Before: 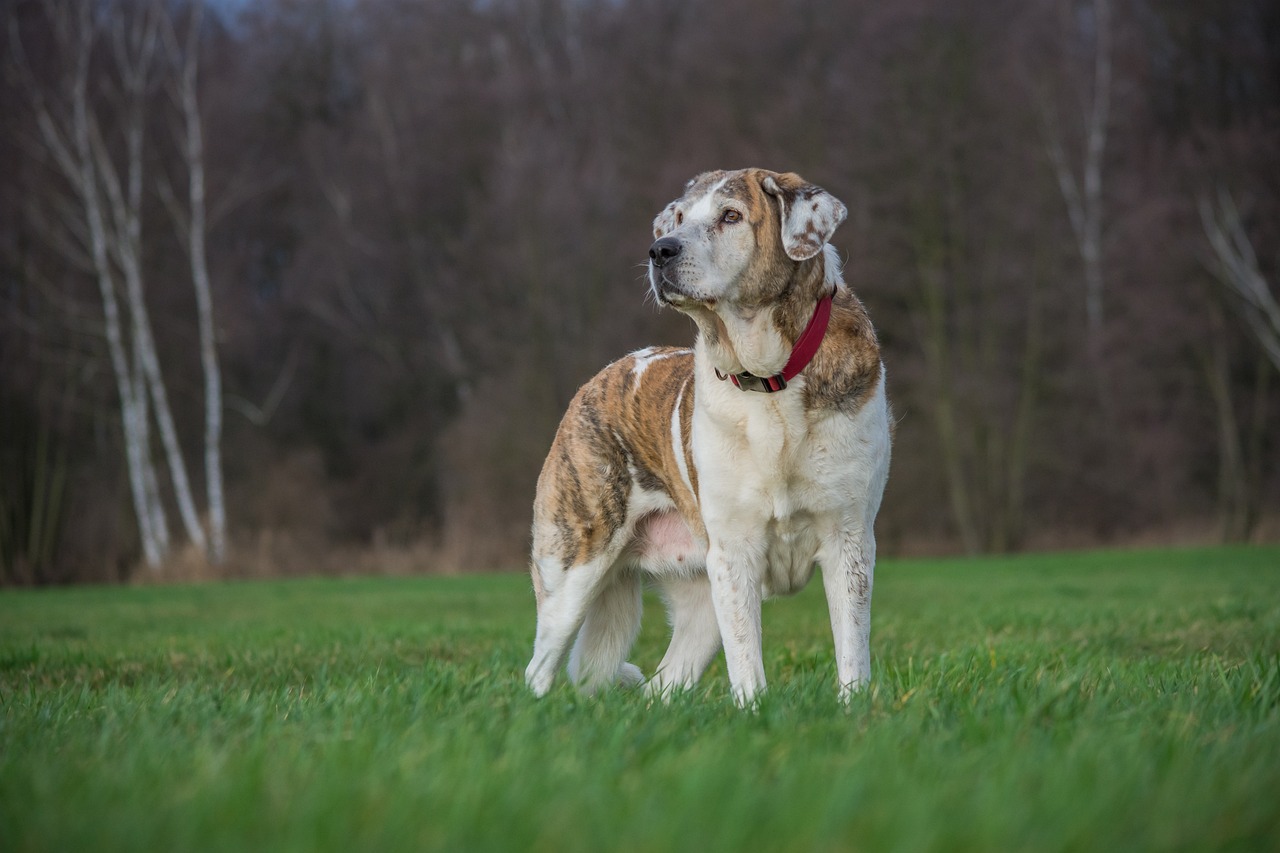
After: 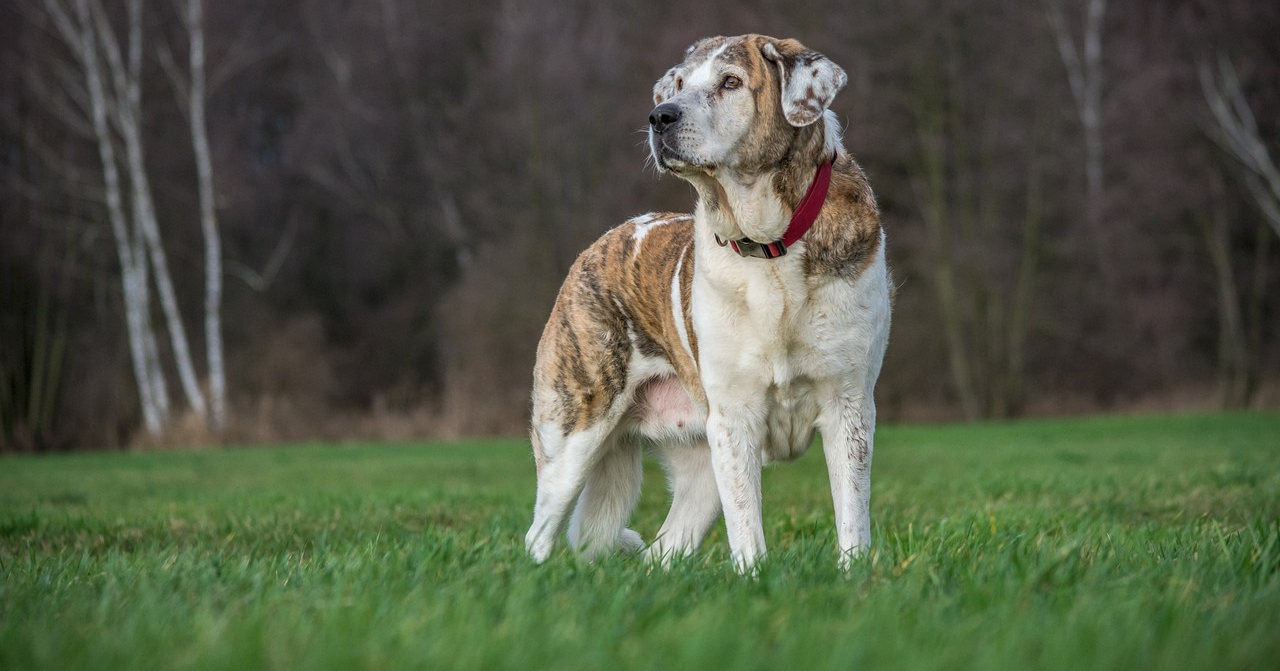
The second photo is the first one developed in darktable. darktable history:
crop and rotate: top 15.774%, bottom 5.506%
local contrast: detail 130%
